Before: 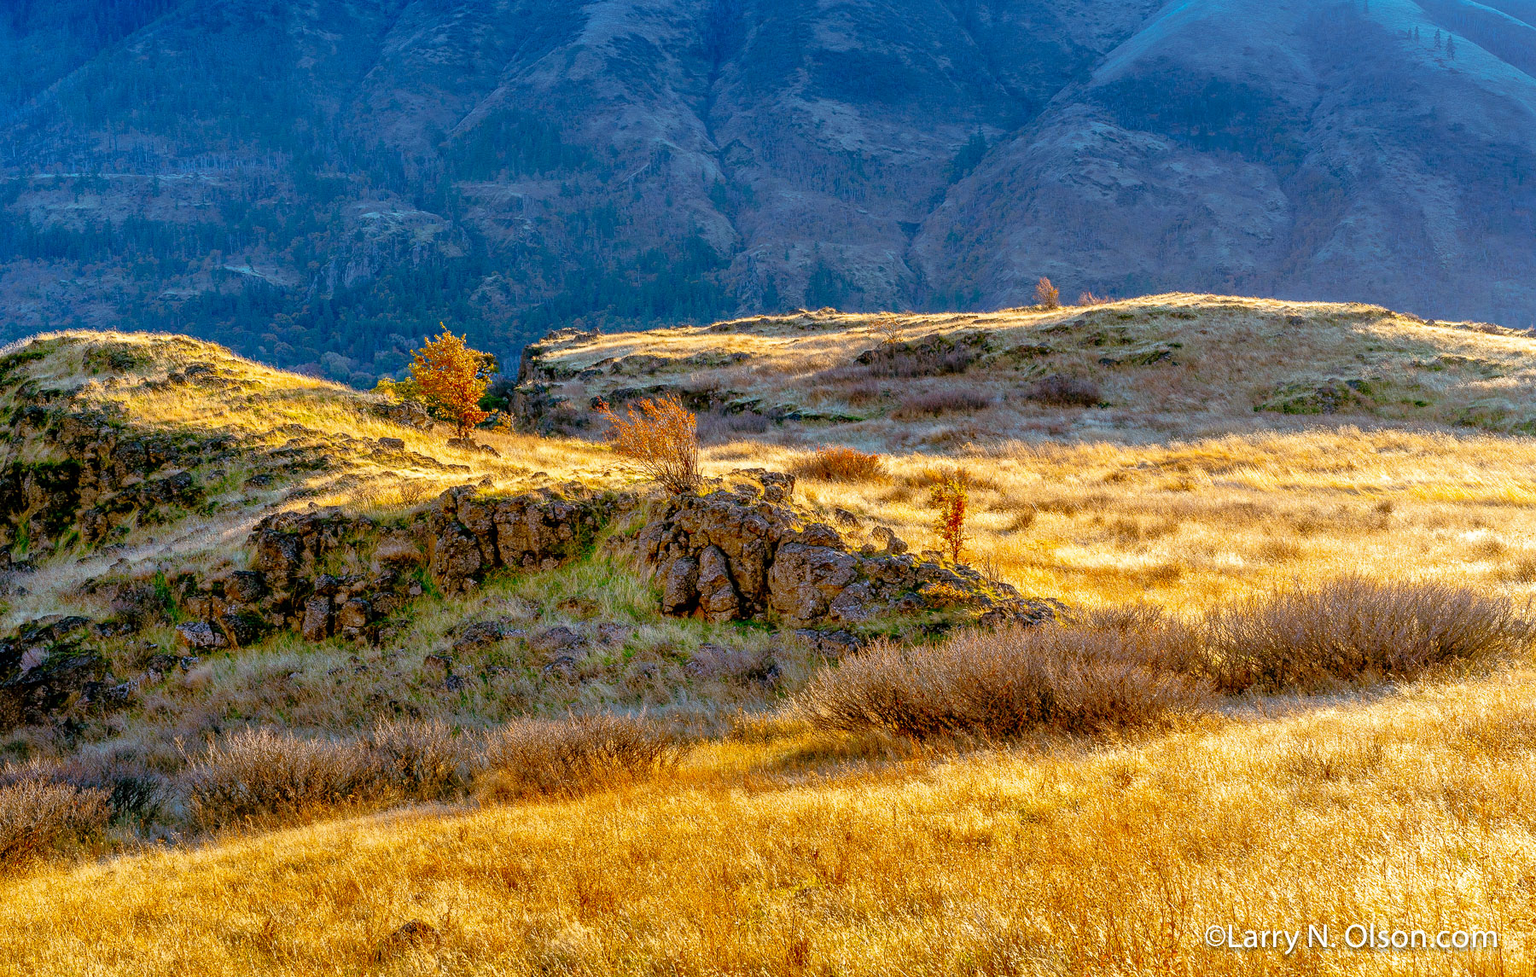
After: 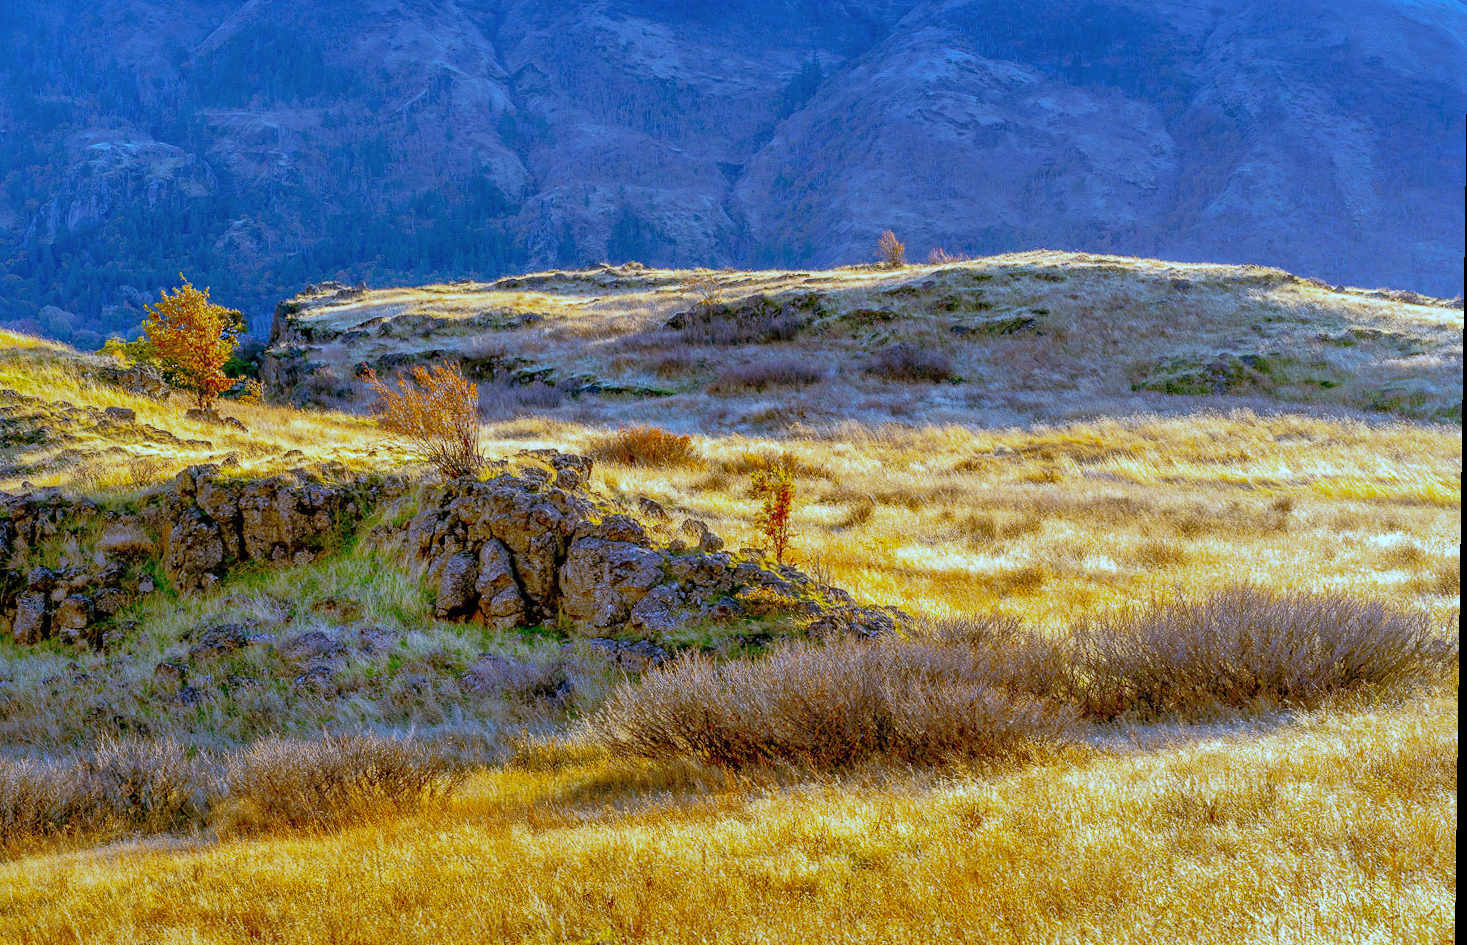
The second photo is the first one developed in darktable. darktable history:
rotate and perspective: rotation 0.8°, automatic cropping off
shadows and highlights: on, module defaults
crop: left 19.159%, top 9.58%, bottom 9.58%
white balance: red 0.871, blue 1.249
